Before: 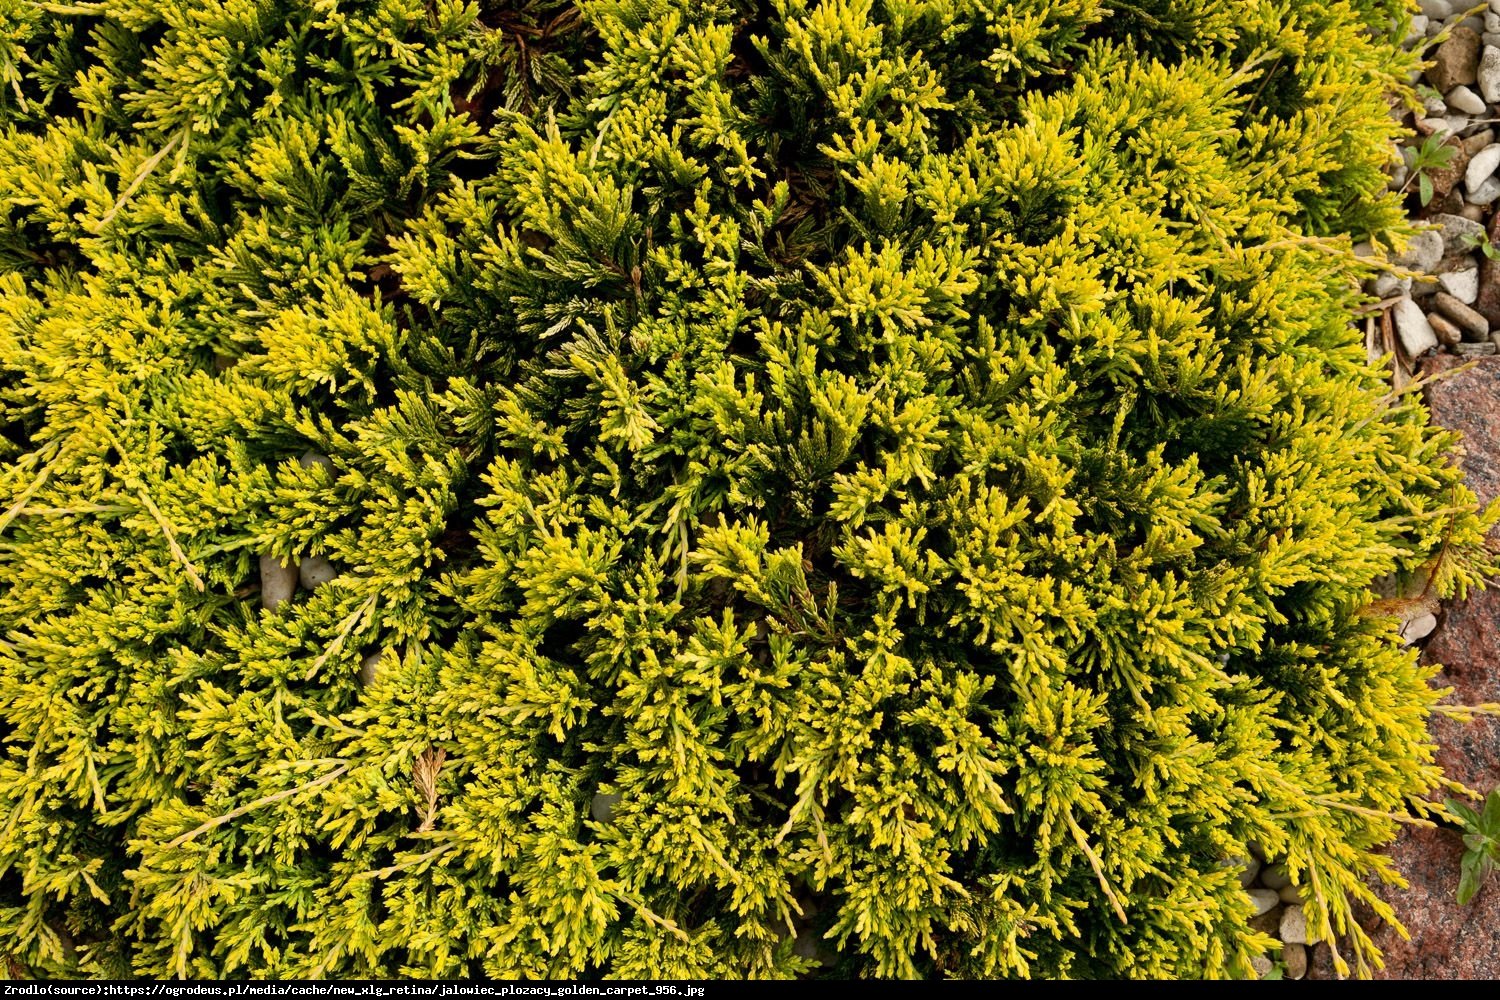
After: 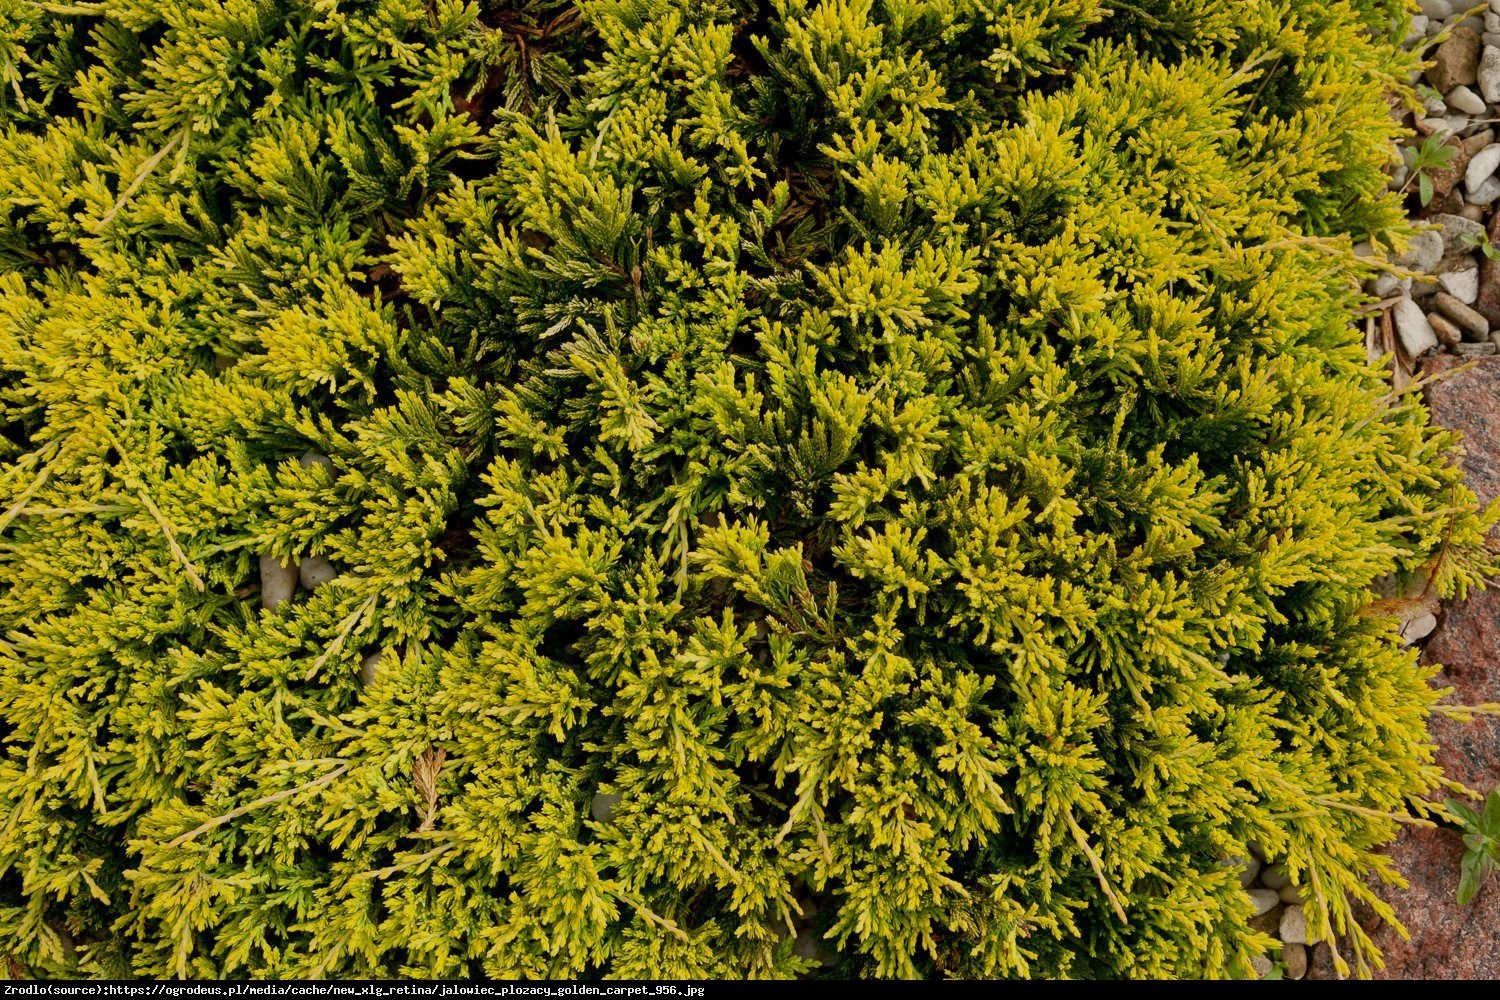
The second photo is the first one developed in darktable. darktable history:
tone equalizer: -8 EV 0.25 EV, -7 EV 0.417 EV, -6 EV 0.417 EV, -5 EV 0.25 EV, -3 EV -0.25 EV, -2 EV -0.417 EV, -1 EV -0.417 EV, +0 EV -0.25 EV, edges refinement/feathering 500, mask exposure compensation -1.57 EV, preserve details guided filter
